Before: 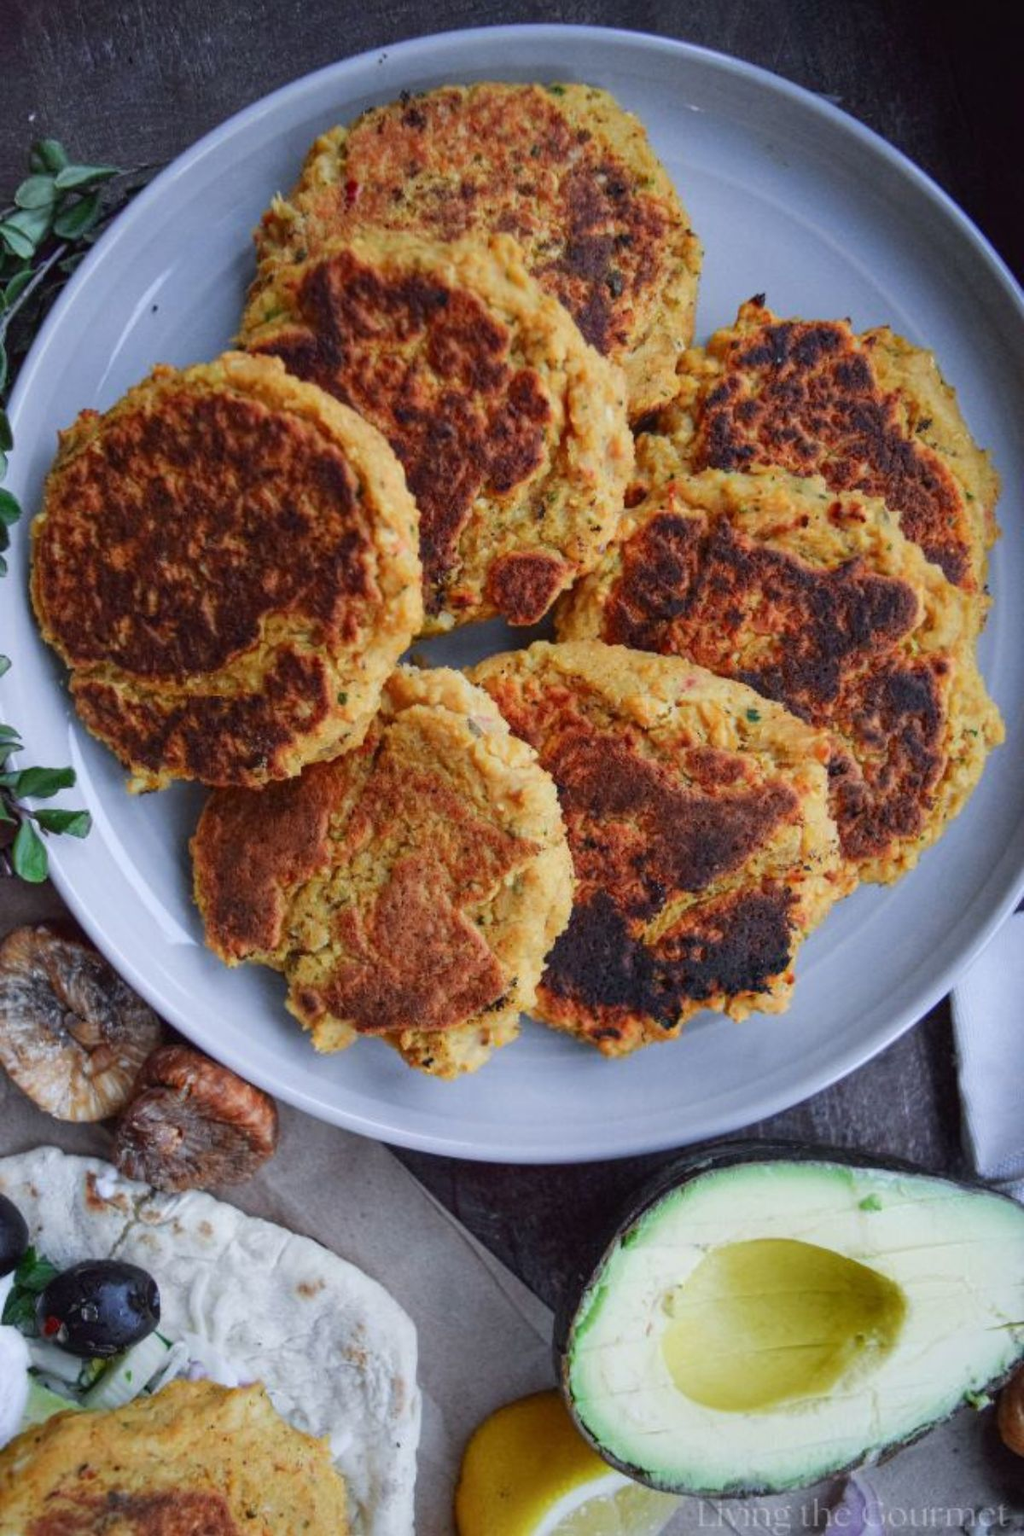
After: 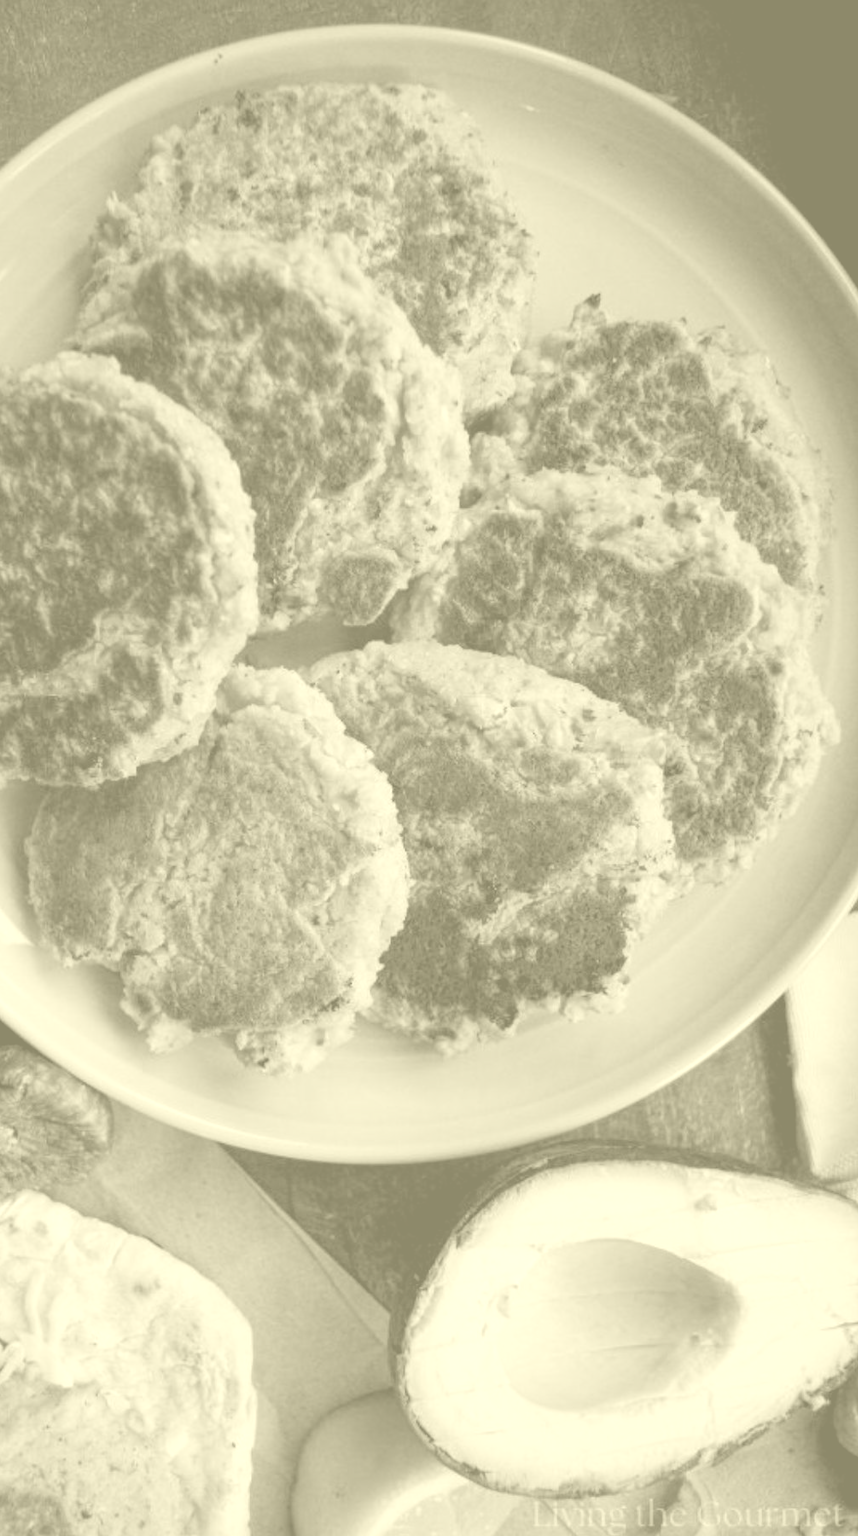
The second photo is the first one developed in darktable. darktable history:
contrast brightness saturation: contrast 0.1, brightness 0.03, saturation 0.09
colorize: hue 43.2°, saturation 40%, version 1
crop: left 16.145%
exposure: black level correction 0.007, compensate highlight preservation false
